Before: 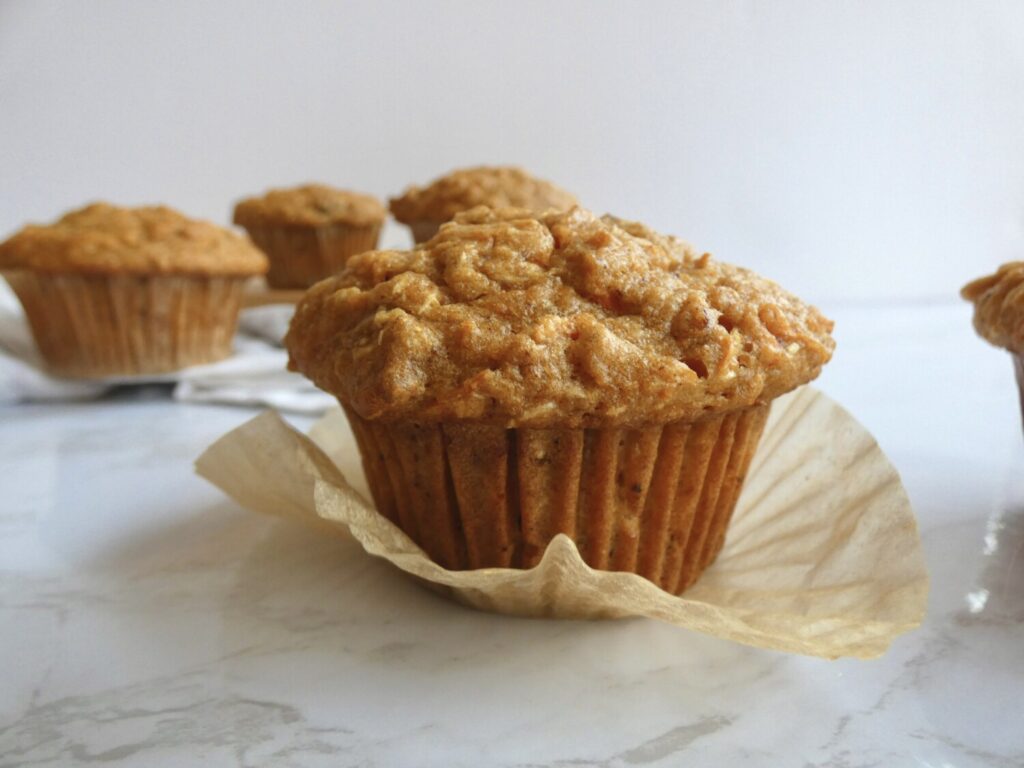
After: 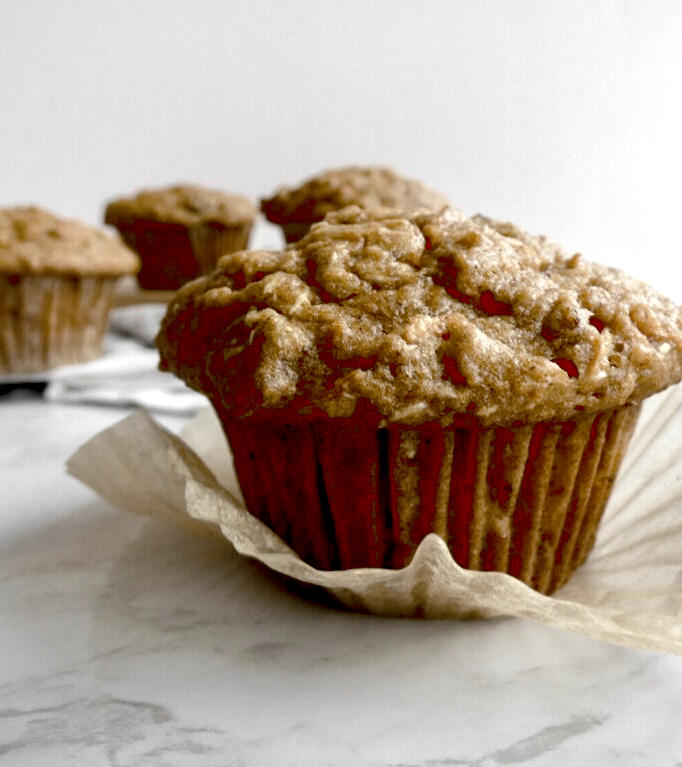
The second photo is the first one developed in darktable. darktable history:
color zones: curves: ch1 [(0, 0.831) (0.08, 0.771) (0.157, 0.268) (0.241, 0.207) (0.562, -0.005) (0.714, -0.013) (0.876, 0.01) (1, 0.831)]
tone equalizer: -8 EV -0.417 EV, -7 EV -0.389 EV, -6 EV -0.333 EV, -5 EV -0.222 EV, -3 EV 0.222 EV, -2 EV 0.333 EV, -1 EV 0.389 EV, +0 EV 0.417 EV, edges refinement/feathering 500, mask exposure compensation -1.57 EV, preserve details no
exposure: black level correction 0.047, exposure 0.013 EV, compensate highlight preservation false
crop and rotate: left 12.673%, right 20.66%
